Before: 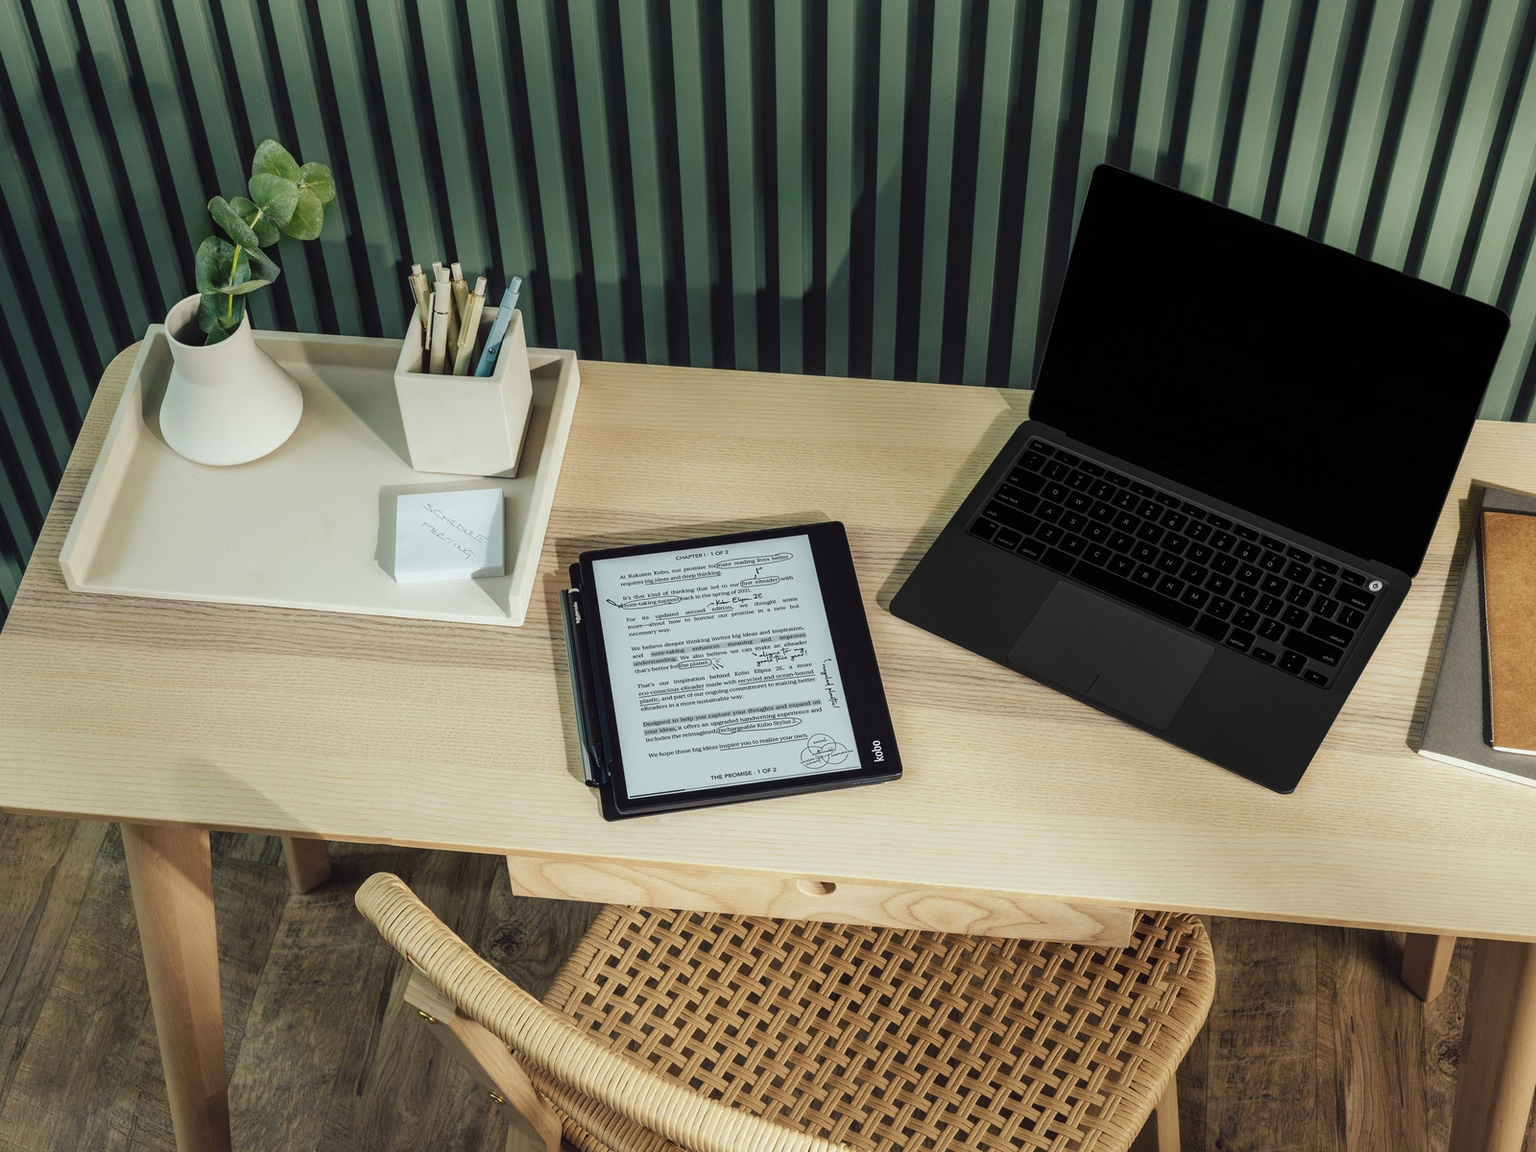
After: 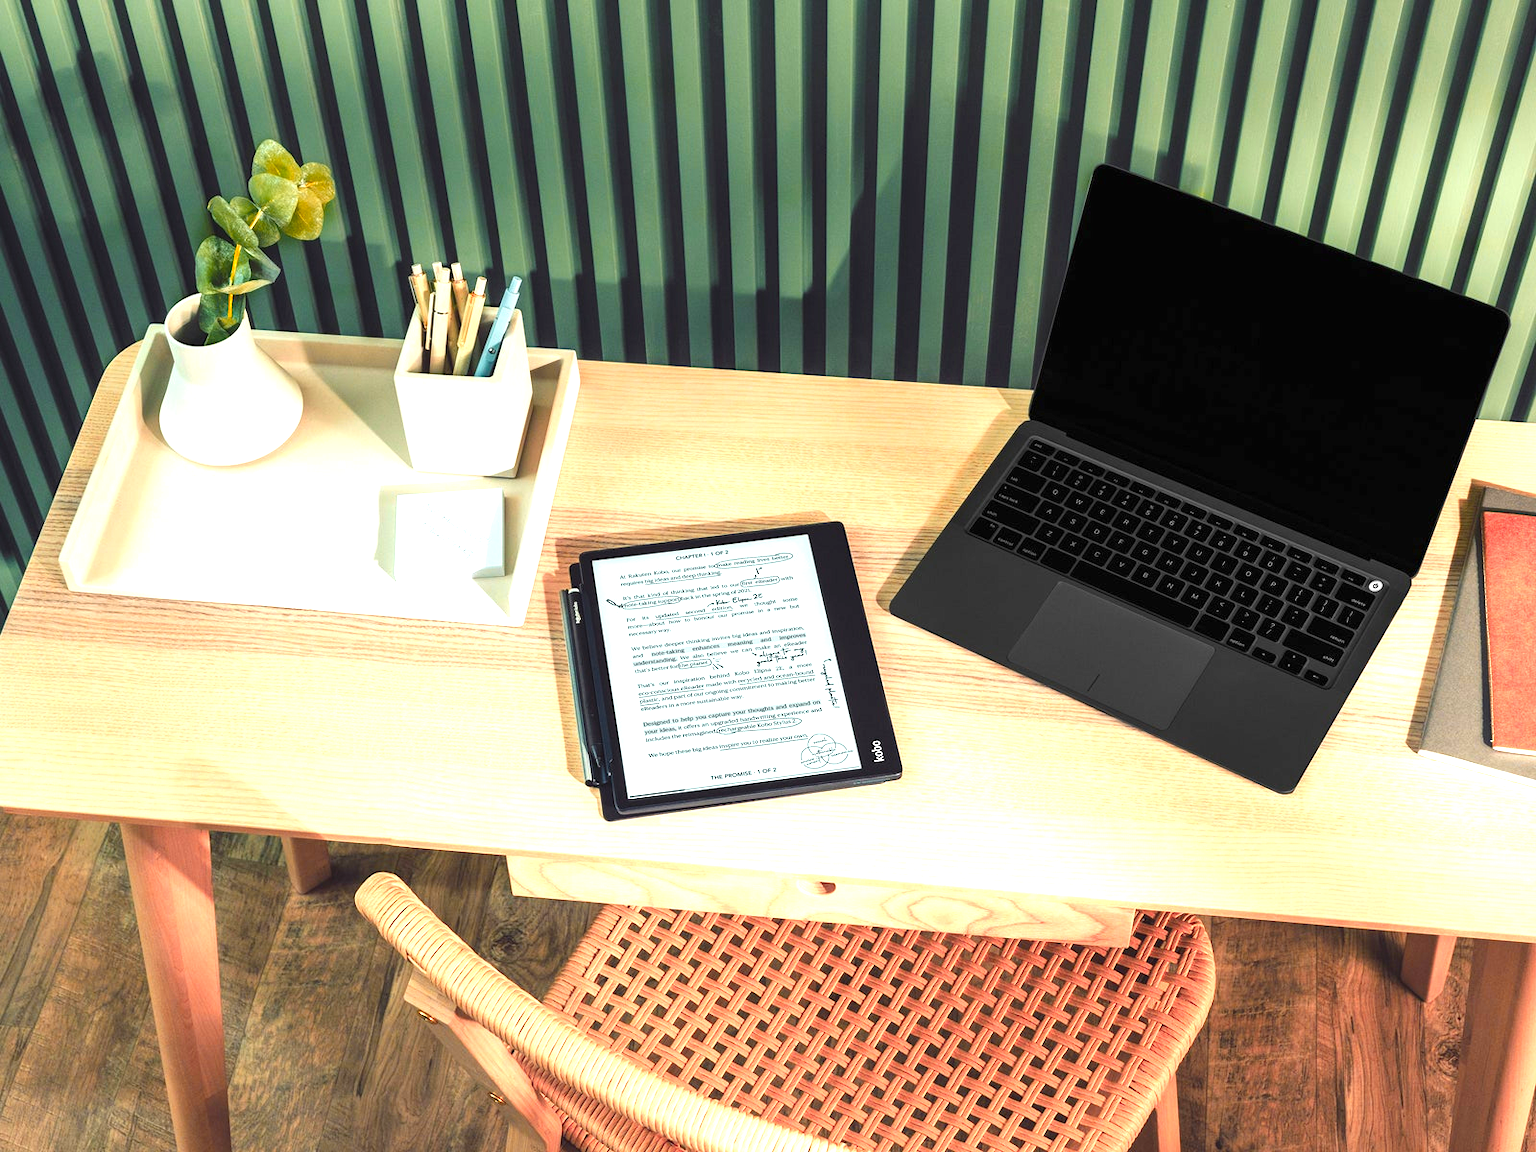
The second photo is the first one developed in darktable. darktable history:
color zones: curves: ch1 [(0.24, 0.634) (0.75, 0.5)]; ch2 [(0.253, 0.437) (0.745, 0.491)], mix 102.12%
exposure: black level correction 0, exposure 1.3 EV, compensate exposure bias true, compensate highlight preservation false
